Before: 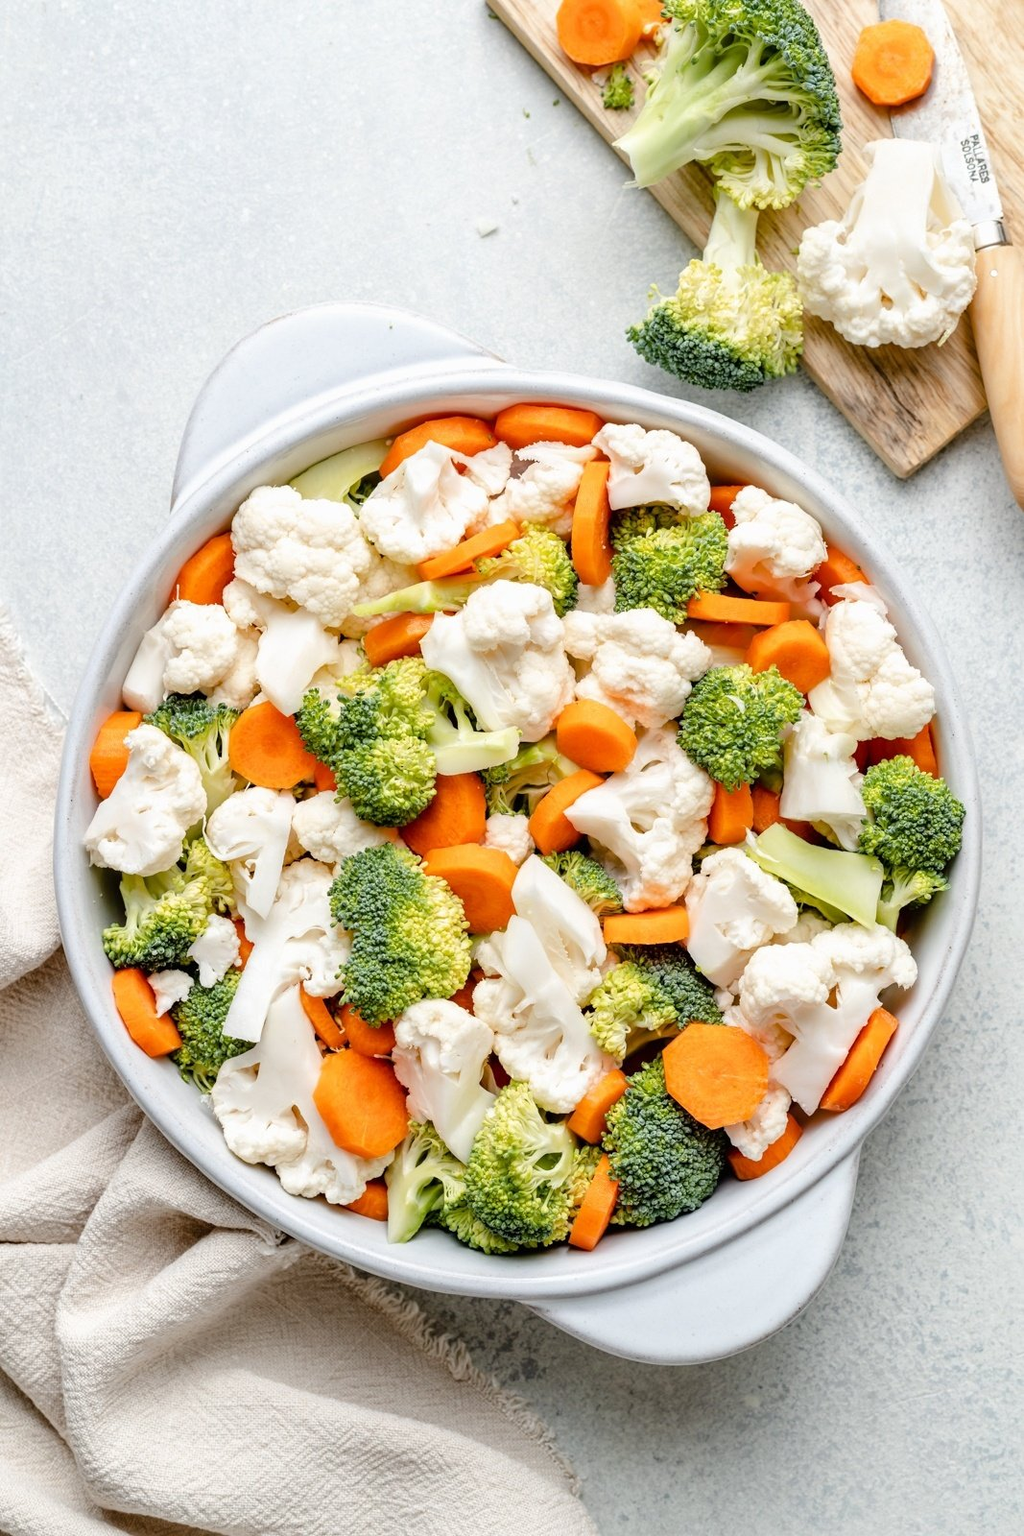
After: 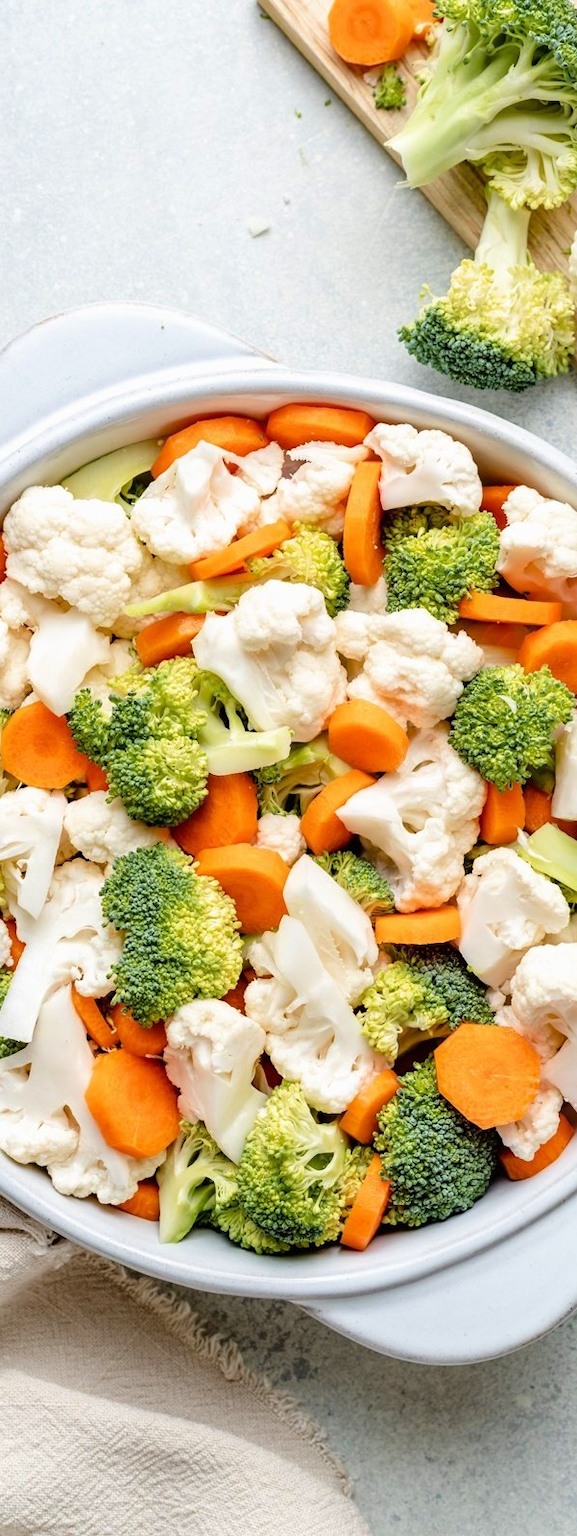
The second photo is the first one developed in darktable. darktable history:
velvia: strength 26.35%
crop and rotate: left 22.362%, right 21.13%
